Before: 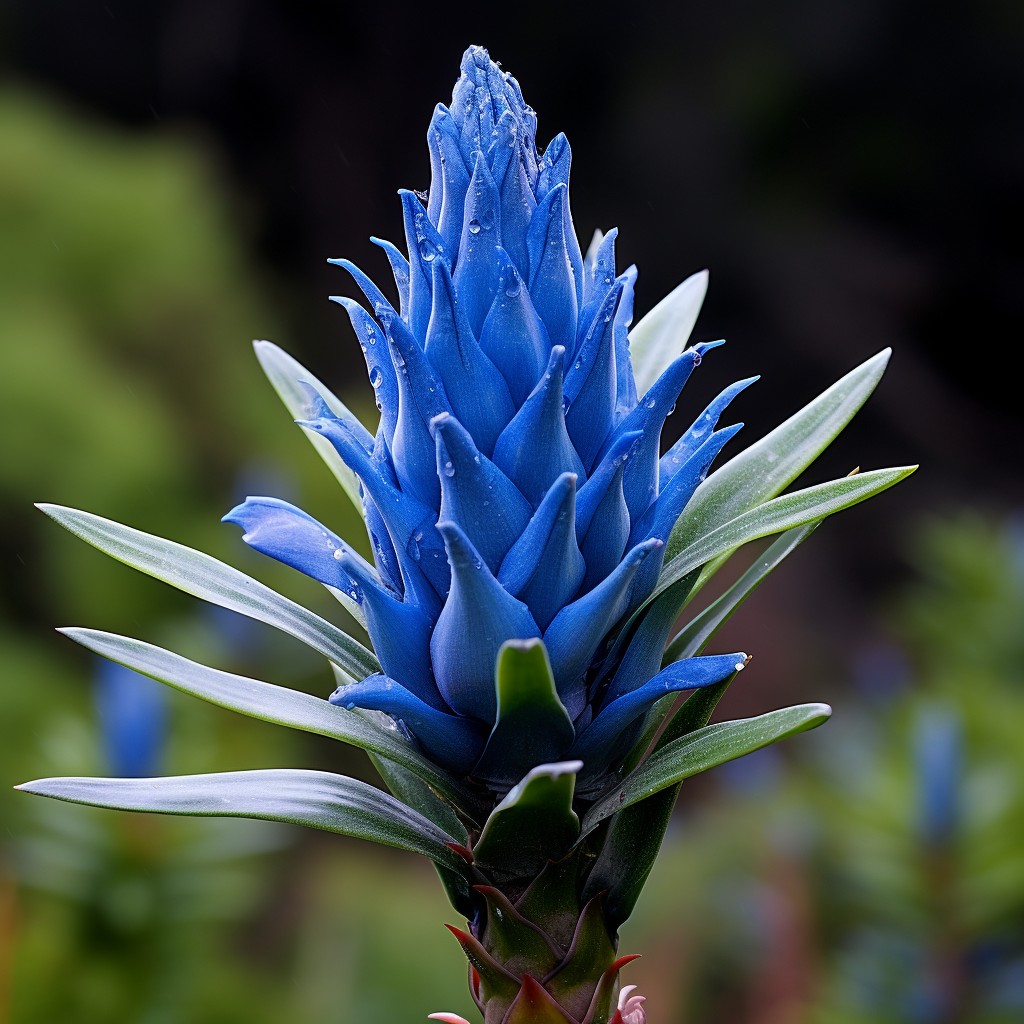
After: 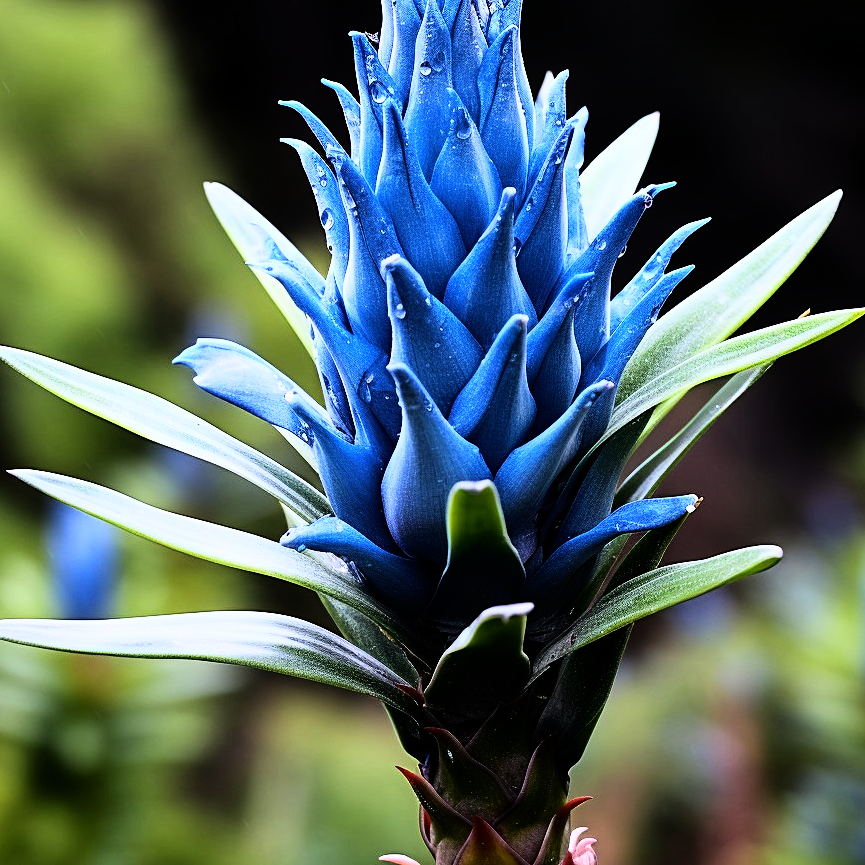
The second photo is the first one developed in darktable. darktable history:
crop and rotate: left 4.842%, top 15.51%, right 10.668%
rgb curve: curves: ch0 [(0, 0) (0.21, 0.15) (0.24, 0.21) (0.5, 0.75) (0.75, 0.96) (0.89, 0.99) (1, 1)]; ch1 [(0, 0.02) (0.21, 0.13) (0.25, 0.2) (0.5, 0.67) (0.75, 0.9) (0.89, 0.97) (1, 1)]; ch2 [(0, 0.02) (0.21, 0.13) (0.25, 0.2) (0.5, 0.67) (0.75, 0.9) (0.89, 0.97) (1, 1)], compensate middle gray true
